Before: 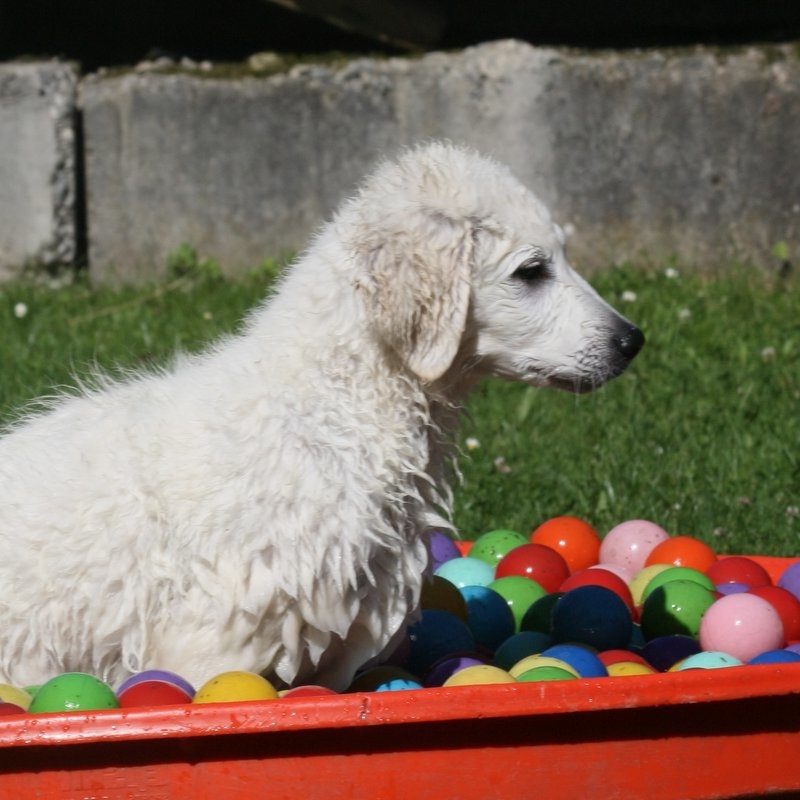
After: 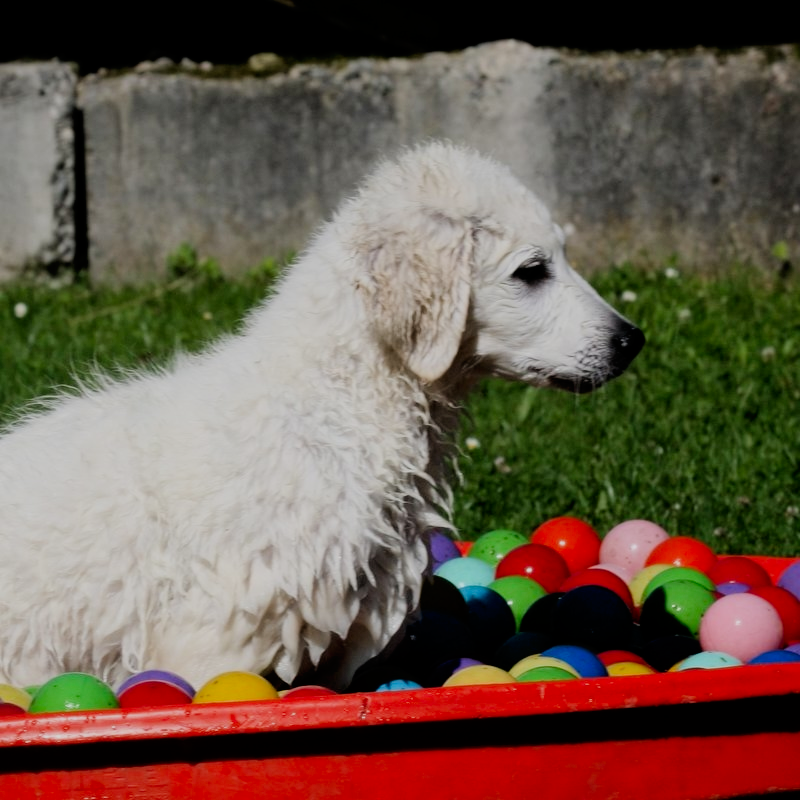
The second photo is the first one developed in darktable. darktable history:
vibrance: vibrance 15%
tone curve: curves: ch0 [(0, 0) (0.003, 0) (0.011, 0.001) (0.025, 0.003) (0.044, 0.006) (0.069, 0.009) (0.1, 0.013) (0.136, 0.032) (0.177, 0.067) (0.224, 0.121) (0.277, 0.185) (0.335, 0.255) (0.399, 0.333) (0.468, 0.417) (0.543, 0.508) (0.623, 0.606) (0.709, 0.71) (0.801, 0.819) (0.898, 0.926) (1, 1)], preserve colors none
filmic rgb: black relative exposure -7.15 EV, white relative exposure 5.36 EV, hardness 3.02
